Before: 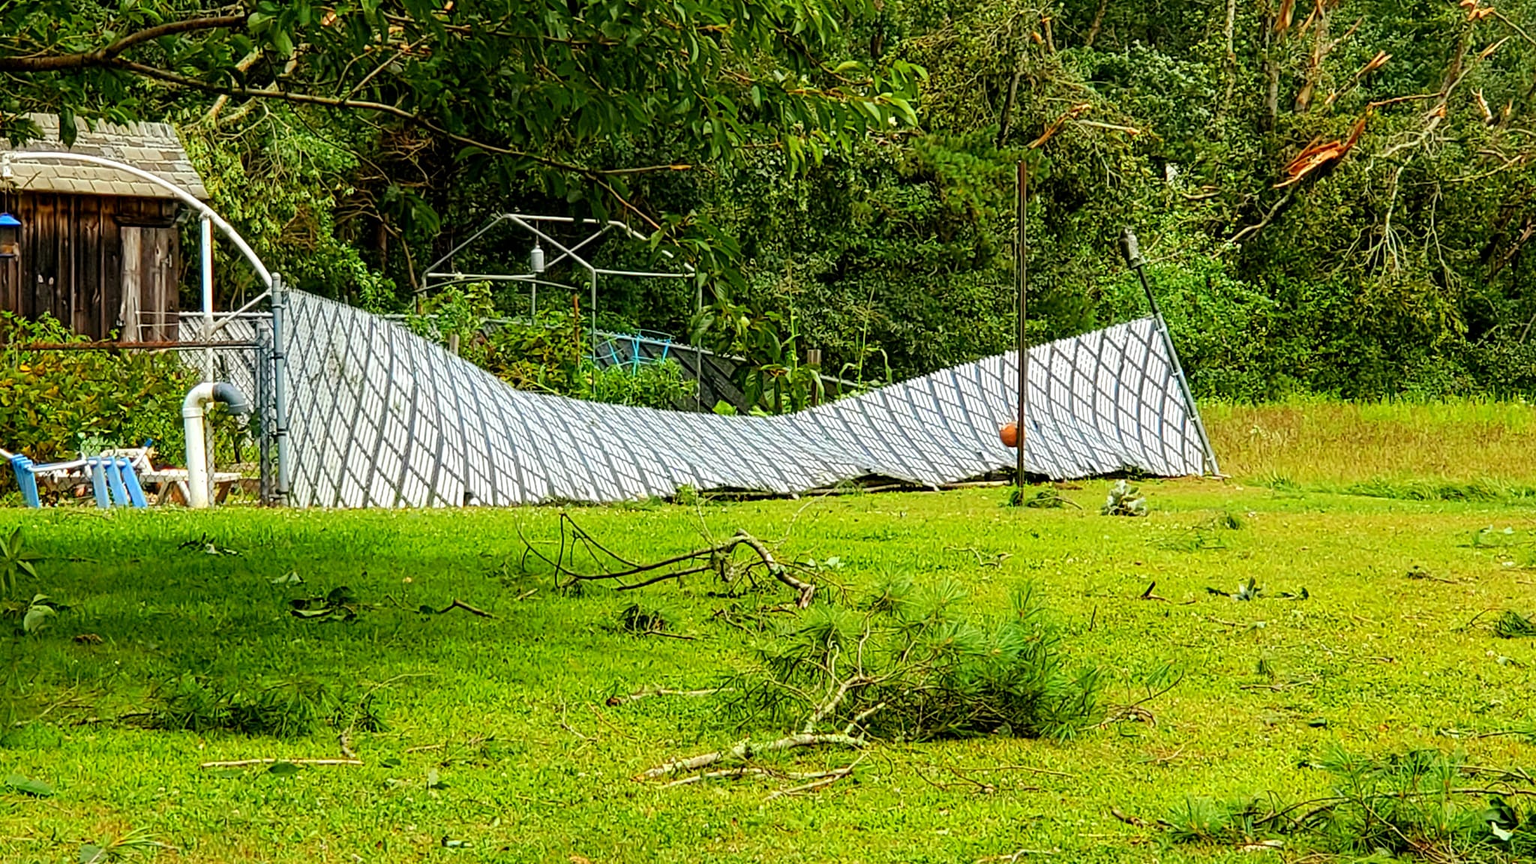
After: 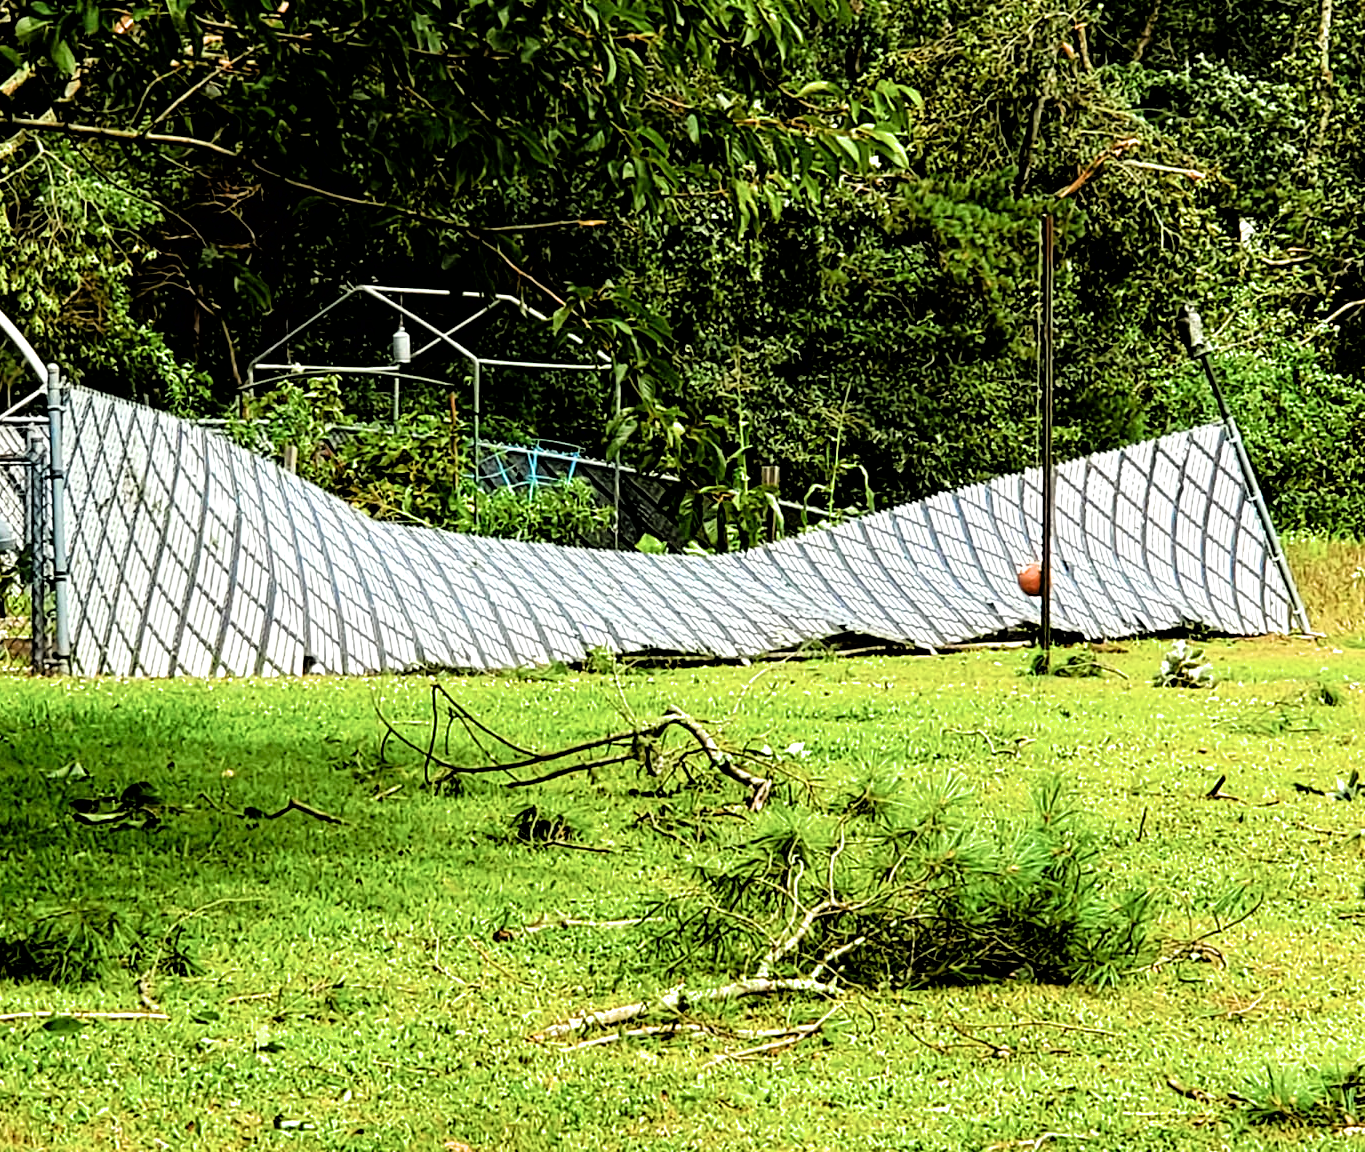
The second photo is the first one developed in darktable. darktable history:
exposure: exposure 0.127 EV, compensate highlight preservation false
crop: left 15.419%, right 17.89%
filmic rgb: black relative exposure -3.46 EV, white relative exposure 2.28 EV, hardness 3.41, color science v6 (2022)
